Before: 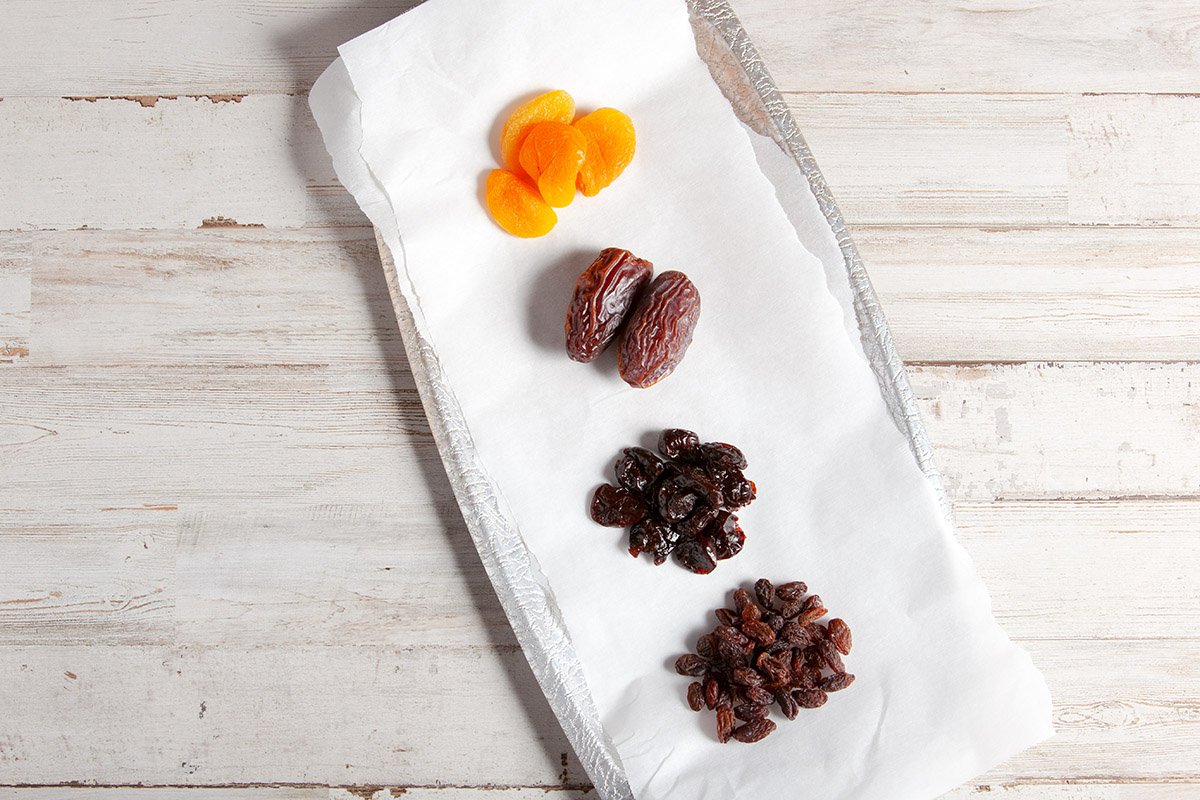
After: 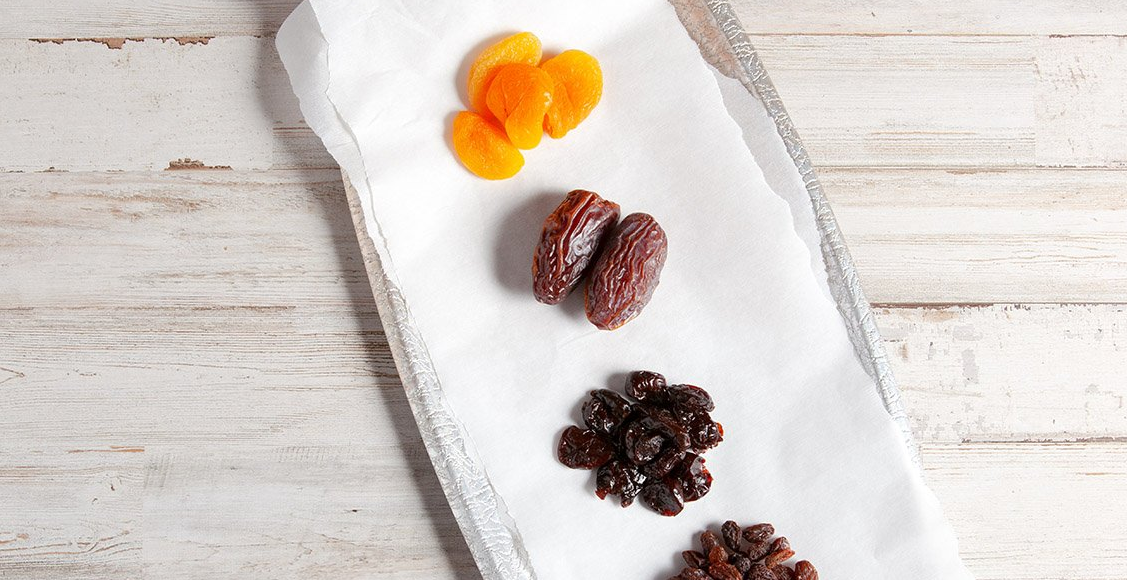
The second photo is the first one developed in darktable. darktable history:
crop: left 2.799%, top 7.292%, right 3.268%, bottom 20.205%
